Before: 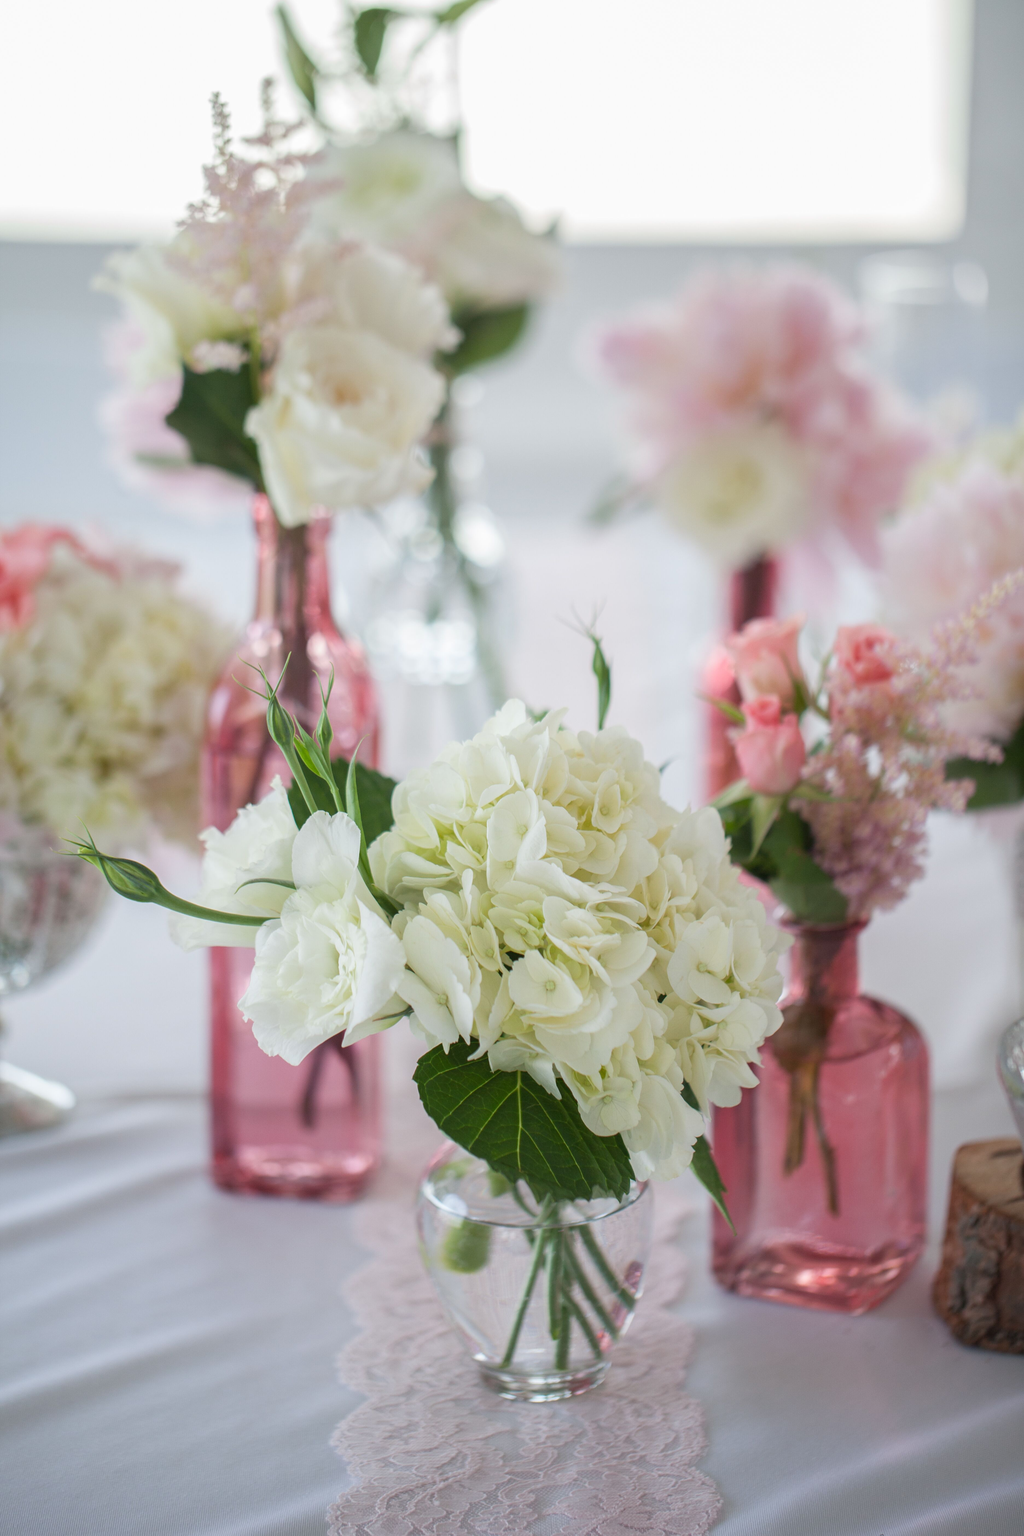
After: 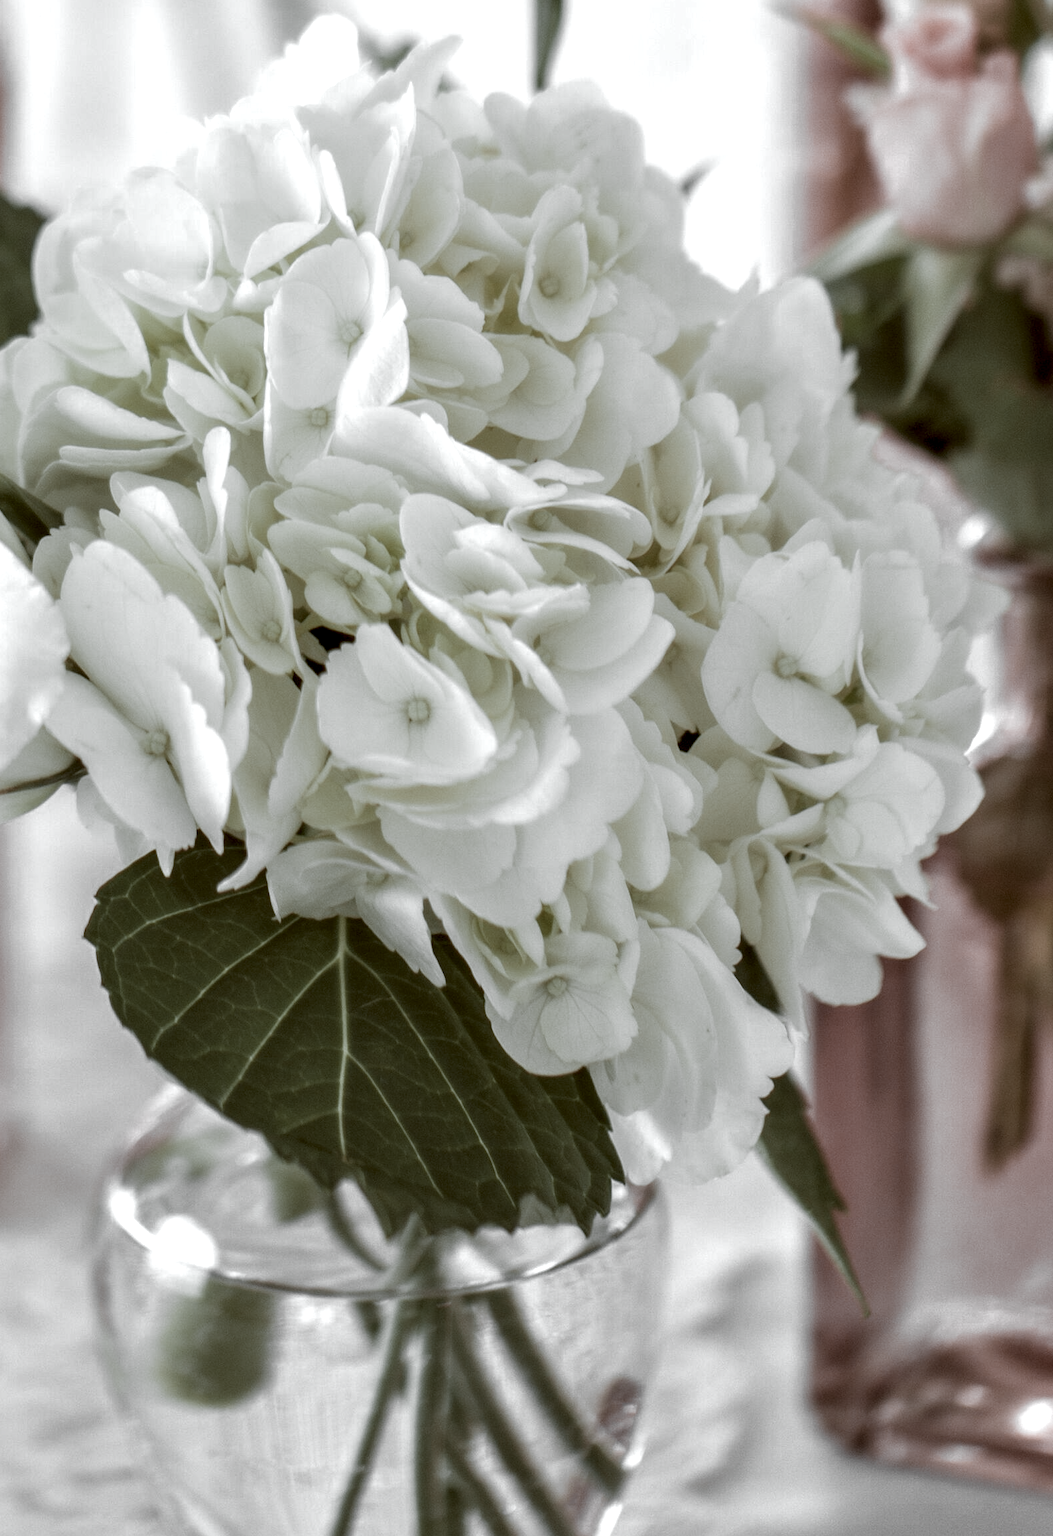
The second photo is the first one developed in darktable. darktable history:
local contrast: detail 130%
contrast equalizer: octaves 7, y [[0.514, 0.573, 0.581, 0.508, 0.5, 0.5], [0.5 ×6], [0.5 ×6], [0 ×6], [0 ×6]]
color correction: highlights a* -14.99, highlights b* -15.92, shadows a* 10.29, shadows b* 29.91
crop: left 36.935%, top 45.107%, right 20.606%, bottom 13.639%
color zones: curves: ch0 [(0, 0.613) (0.01, 0.613) (0.245, 0.448) (0.498, 0.529) (0.642, 0.665) (0.879, 0.777) (0.99, 0.613)]; ch1 [(0, 0.035) (0.121, 0.189) (0.259, 0.197) (0.415, 0.061) (0.589, 0.022) (0.732, 0.022) (0.857, 0.026) (0.991, 0.053)]
